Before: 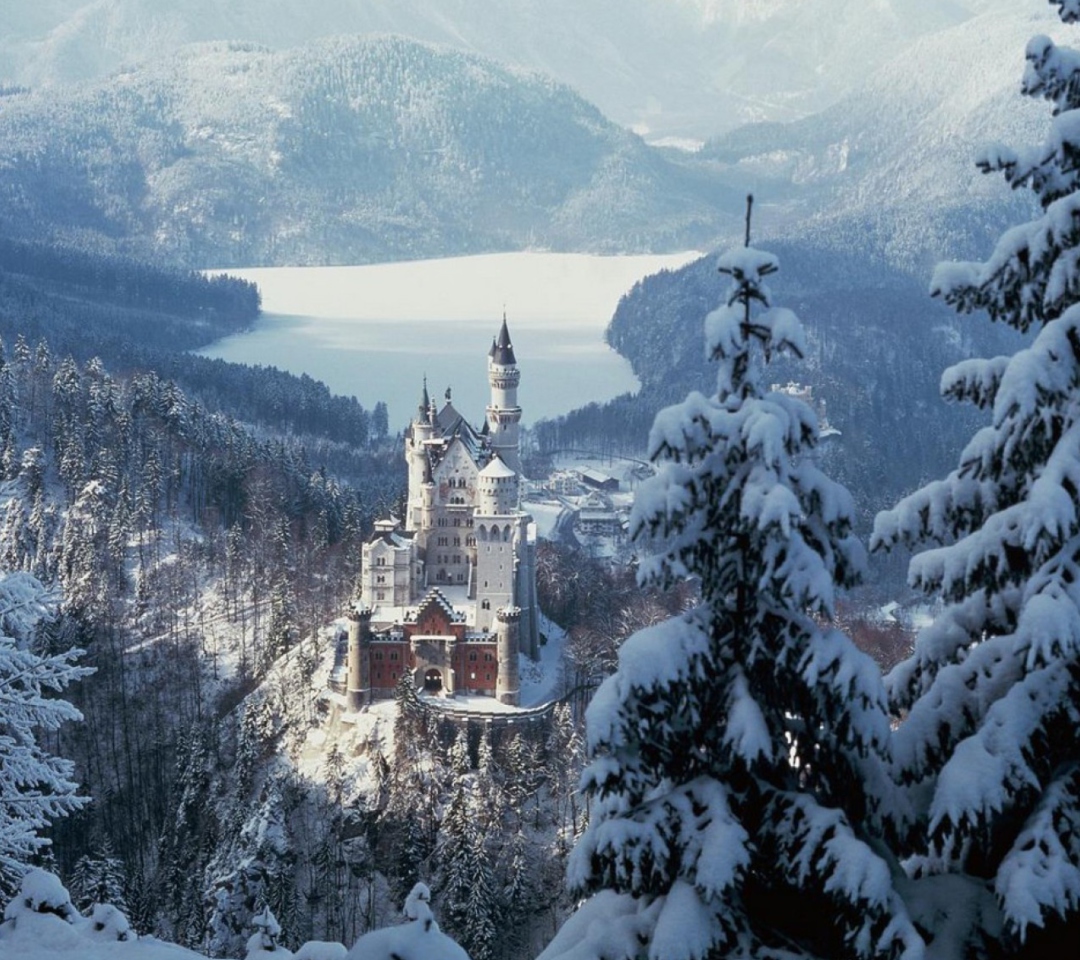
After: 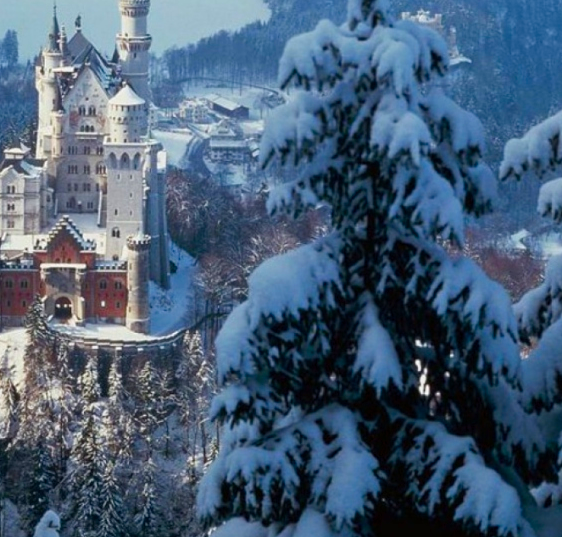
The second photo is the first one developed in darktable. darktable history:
crop: left 34.321%, top 38.788%, right 13.612%, bottom 5.252%
color balance rgb: perceptual saturation grading › global saturation 36.666%, perceptual saturation grading › shadows 35.836%
